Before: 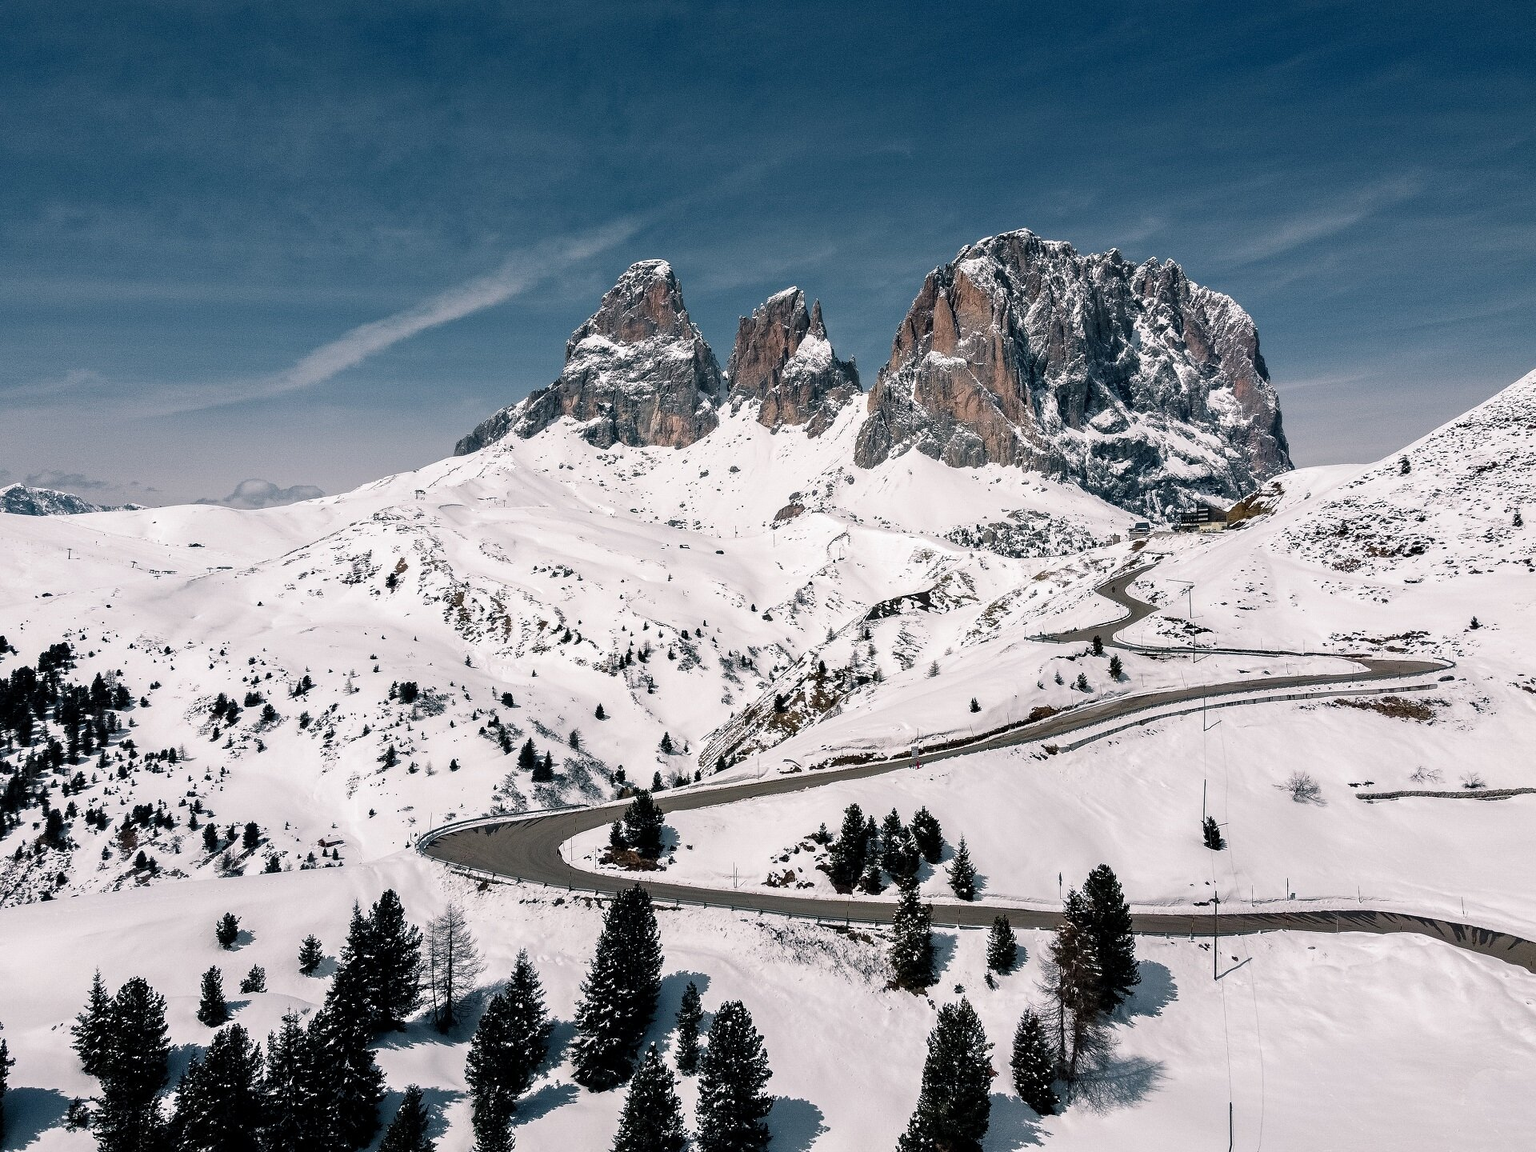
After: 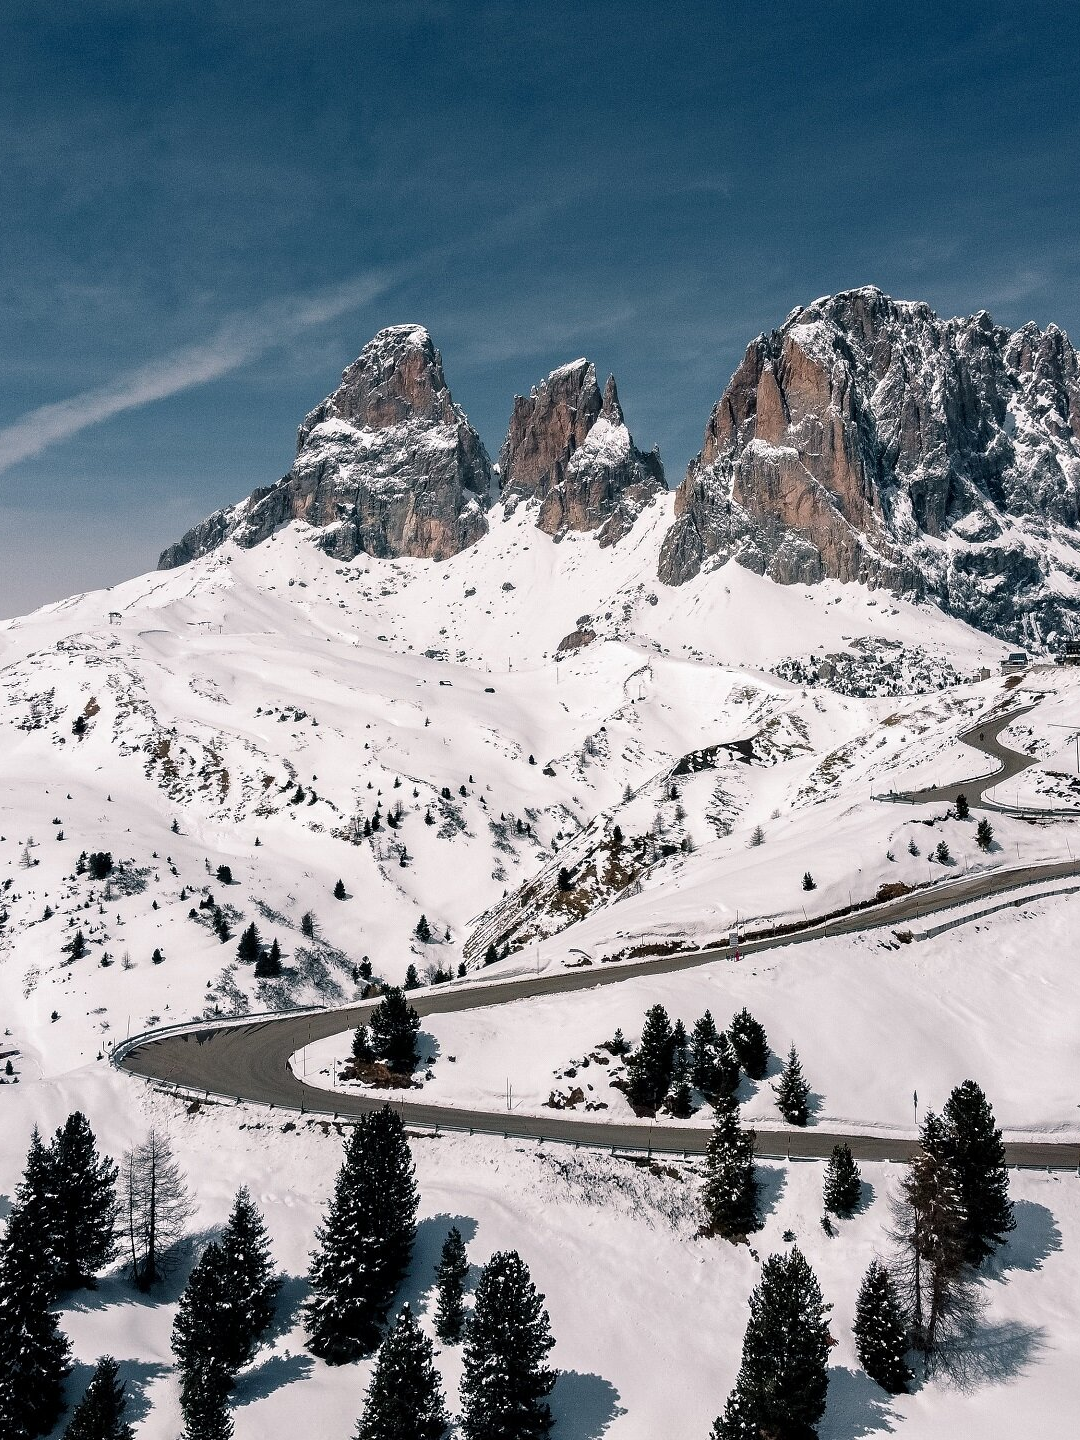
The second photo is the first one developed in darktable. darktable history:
crop: left 21.393%, right 22.31%
